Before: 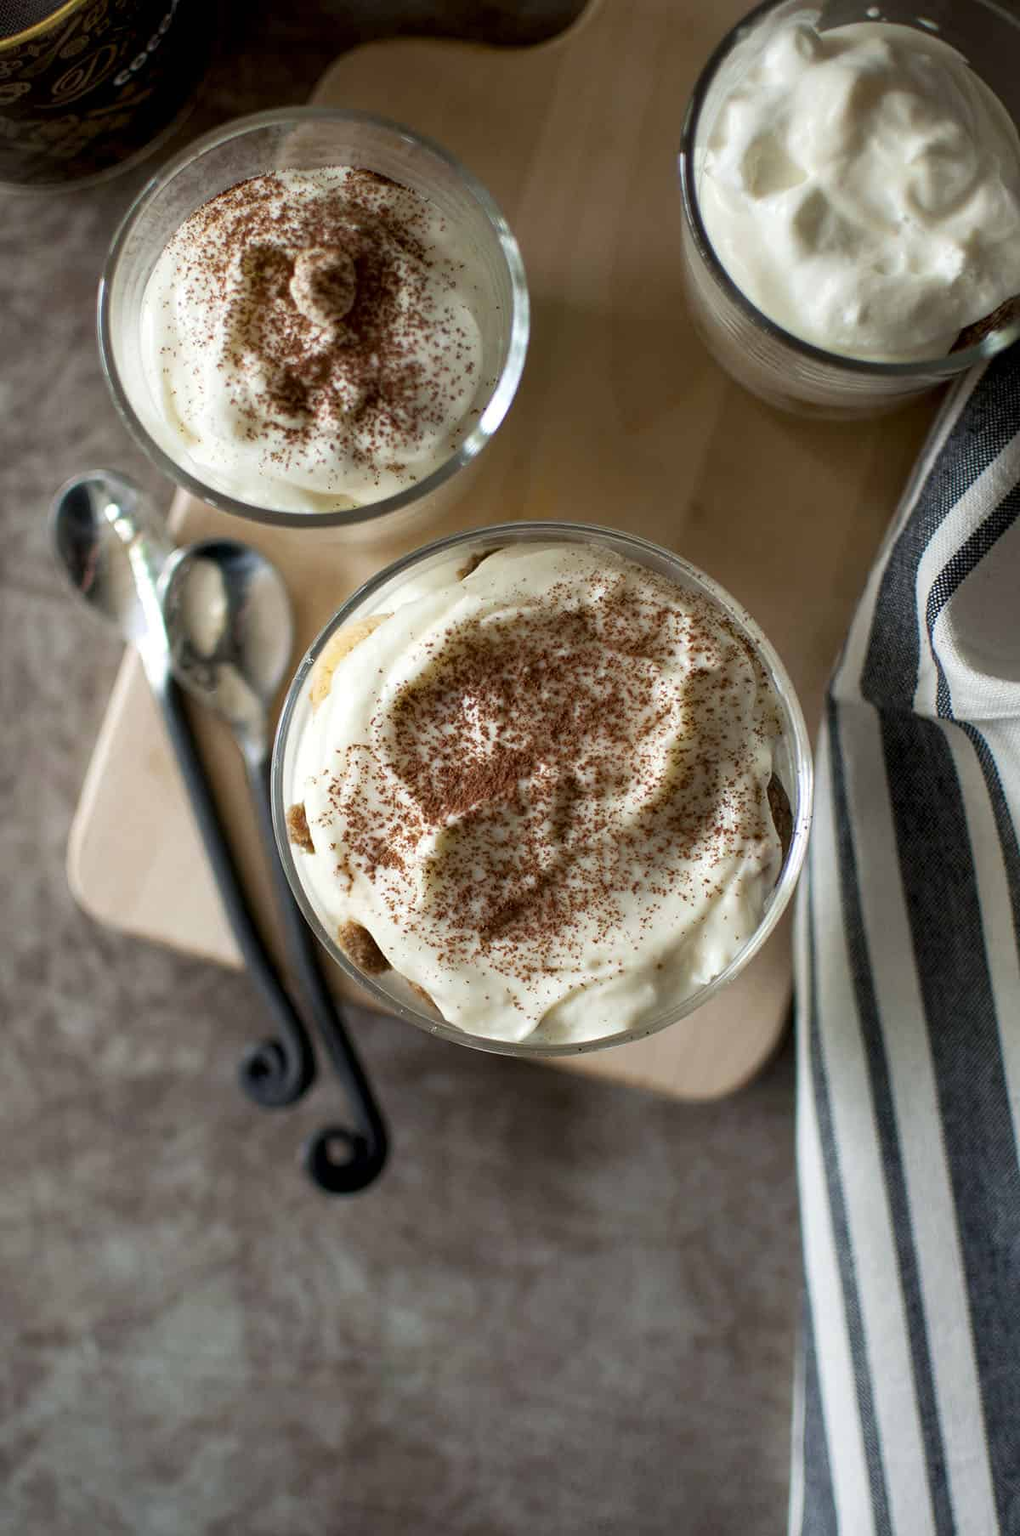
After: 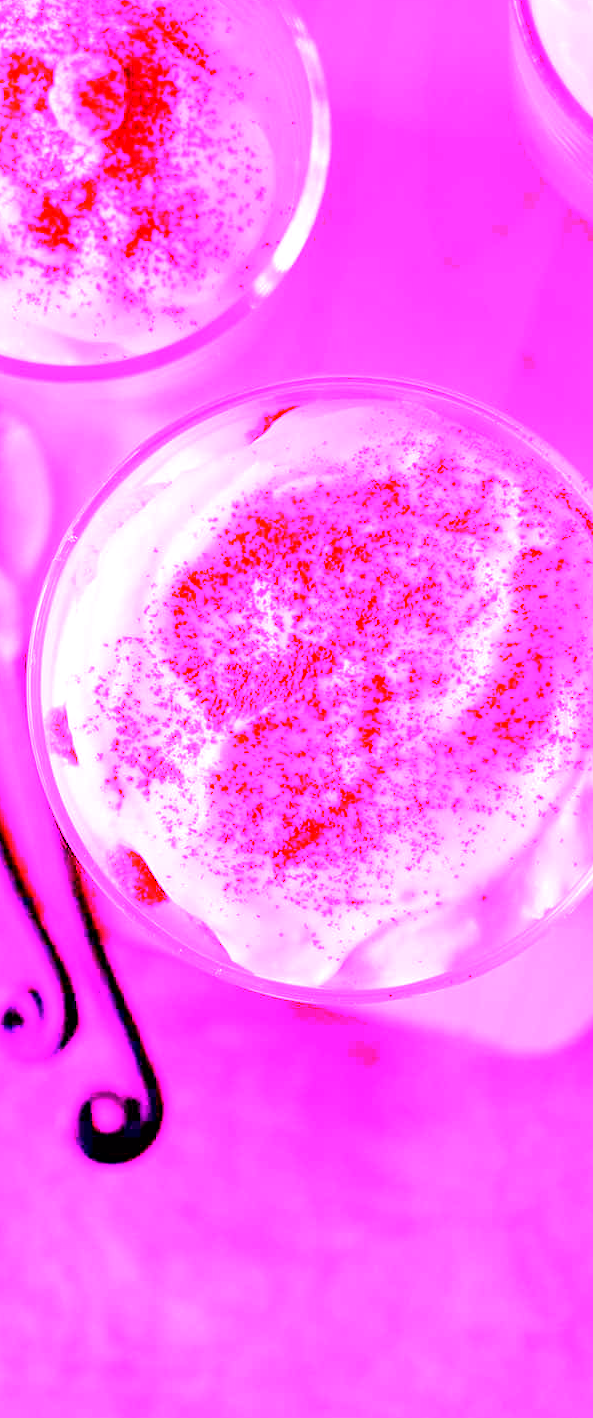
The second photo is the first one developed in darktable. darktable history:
crop and rotate: angle 0.02°, left 24.353%, top 13.219%, right 26.156%, bottom 8.224%
white balance: red 8, blue 8
